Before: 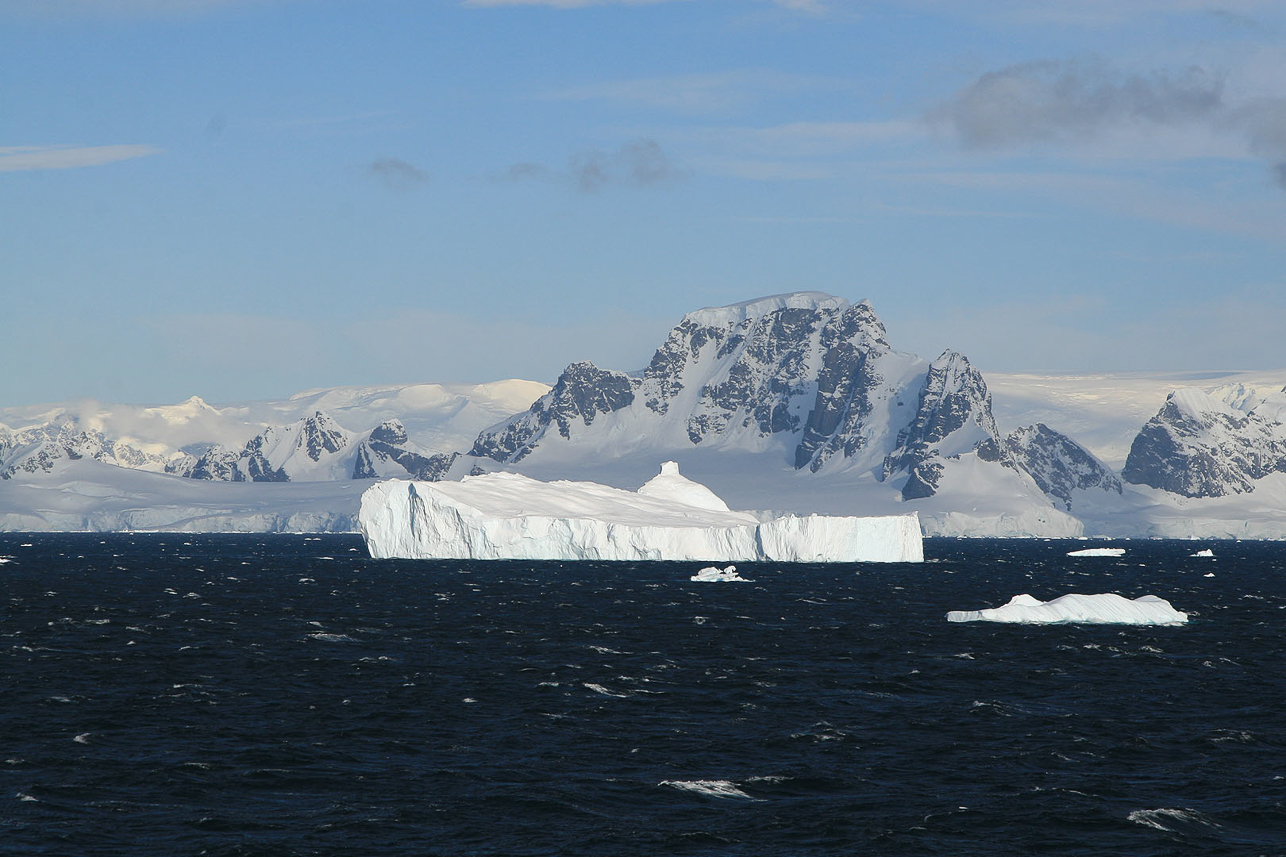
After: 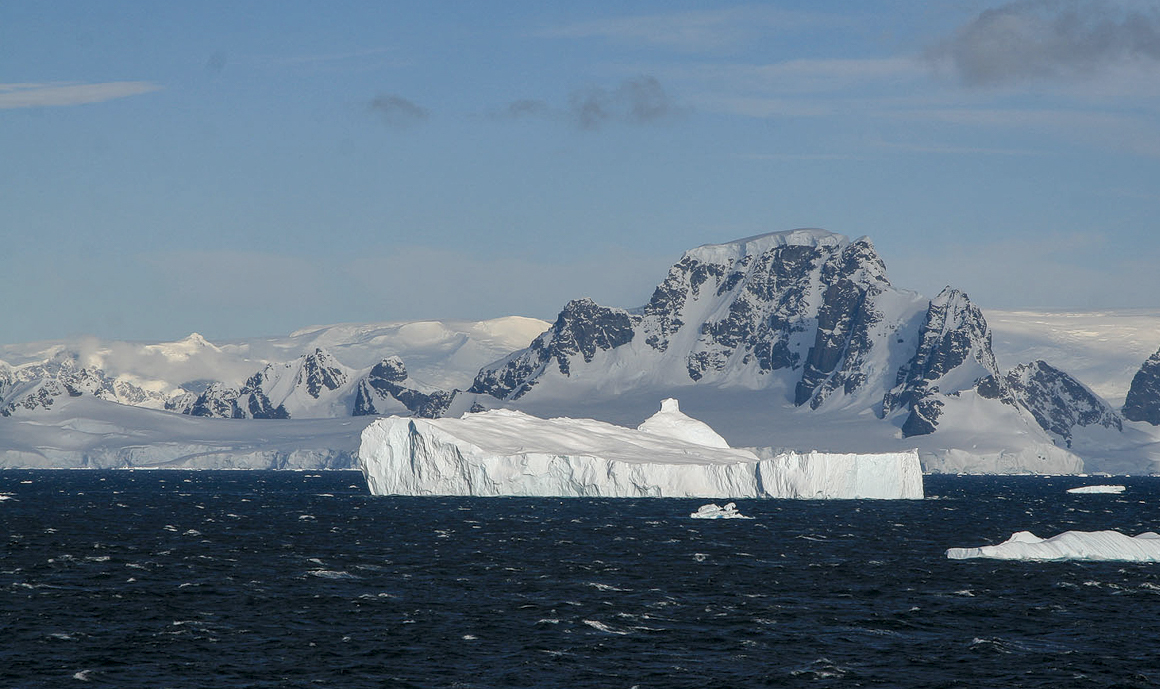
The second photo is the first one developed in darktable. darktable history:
tone equalizer: -8 EV 0.213 EV, -7 EV 0.438 EV, -6 EV 0.424 EV, -5 EV 0.26 EV, -3 EV -0.275 EV, -2 EV -0.406 EV, -1 EV -0.404 EV, +0 EV -0.261 EV, edges refinement/feathering 500, mask exposure compensation -1.57 EV, preserve details no
local contrast: detail 153%
crop: top 7.456%, right 9.761%, bottom 12.049%
